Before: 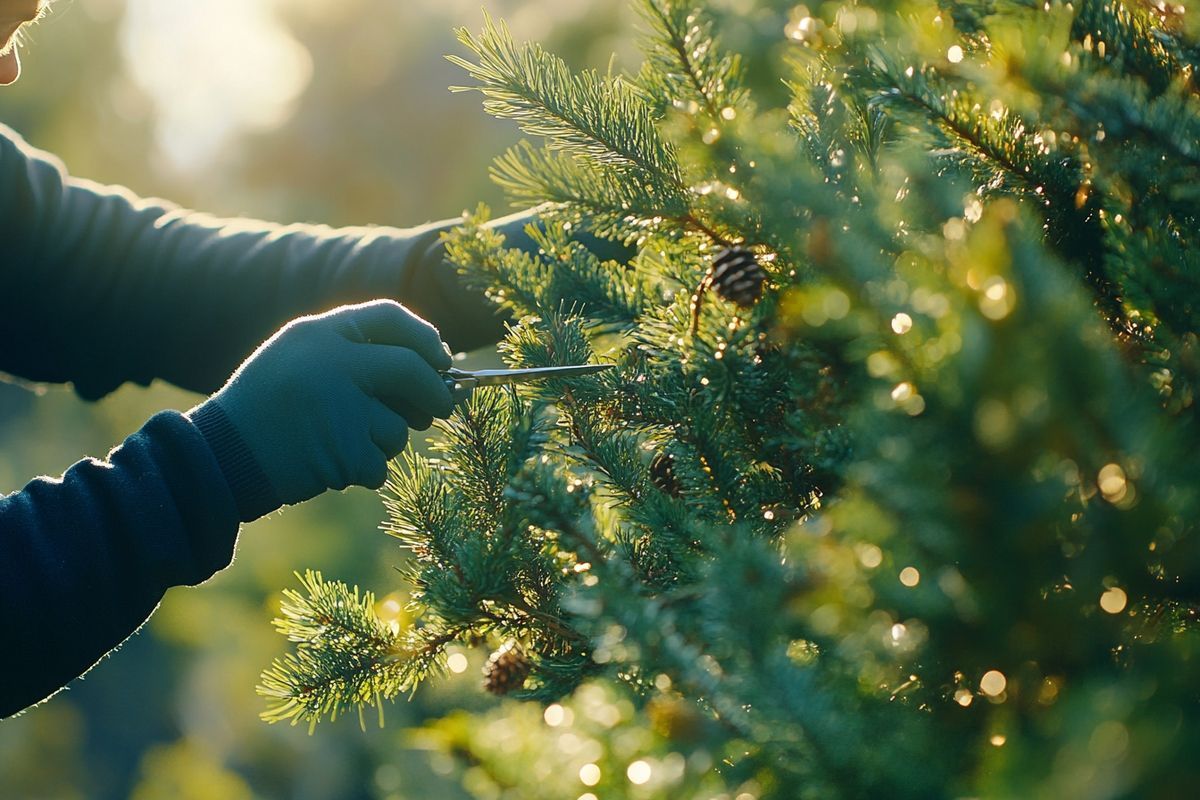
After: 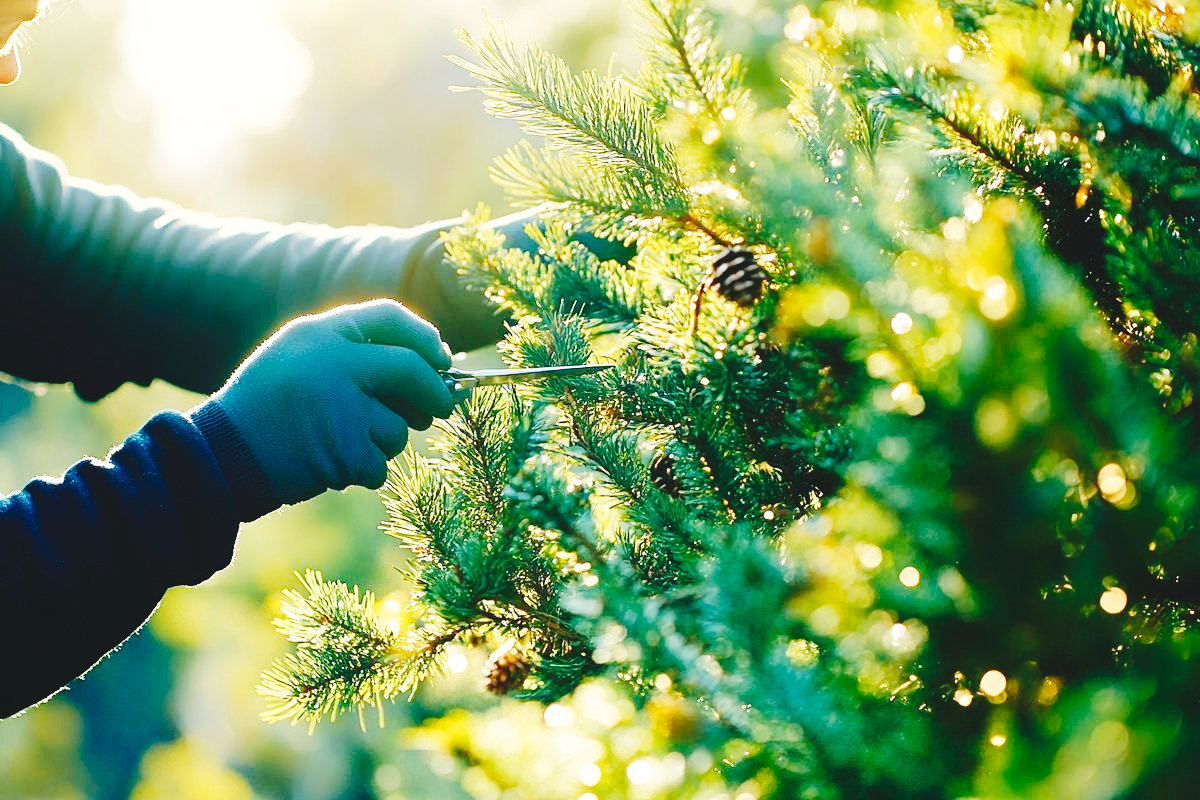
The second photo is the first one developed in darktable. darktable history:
tone curve: curves: ch0 [(0, 0) (0.003, 0.074) (0.011, 0.079) (0.025, 0.083) (0.044, 0.095) (0.069, 0.097) (0.1, 0.11) (0.136, 0.131) (0.177, 0.159) (0.224, 0.209) (0.277, 0.279) (0.335, 0.367) (0.399, 0.455) (0.468, 0.538) (0.543, 0.621) (0.623, 0.699) (0.709, 0.782) (0.801, 0.848) (0.898, 0.924) (1, 1)], preserve colors none
base curve: curves: ch0 [(0, 0.003) (0.001, 0.002) (0.006, 0.004) (0.02, 0.022) (0.048, 0.086) (0.094, 0.234) (0.162, 0.431) (0.258, 0.629) (0.385, 0.8) (0.548, 0.918) (0.751, 0.988) (1, 1)], preserve colors none
